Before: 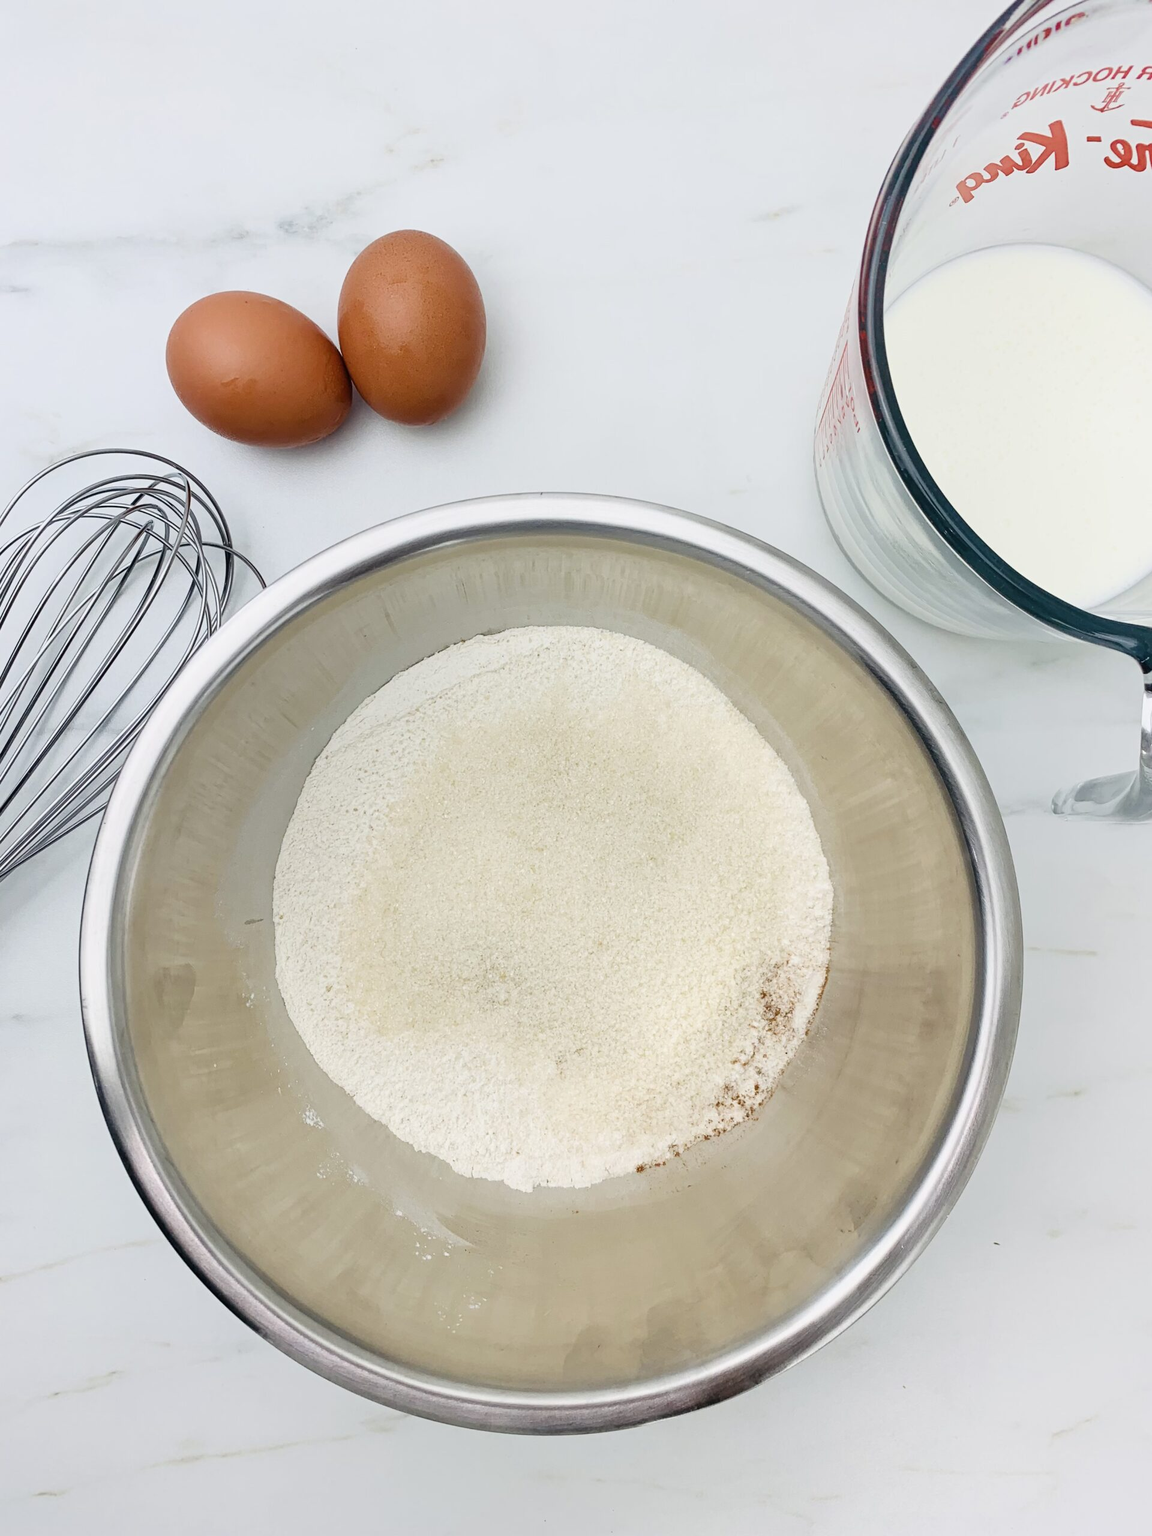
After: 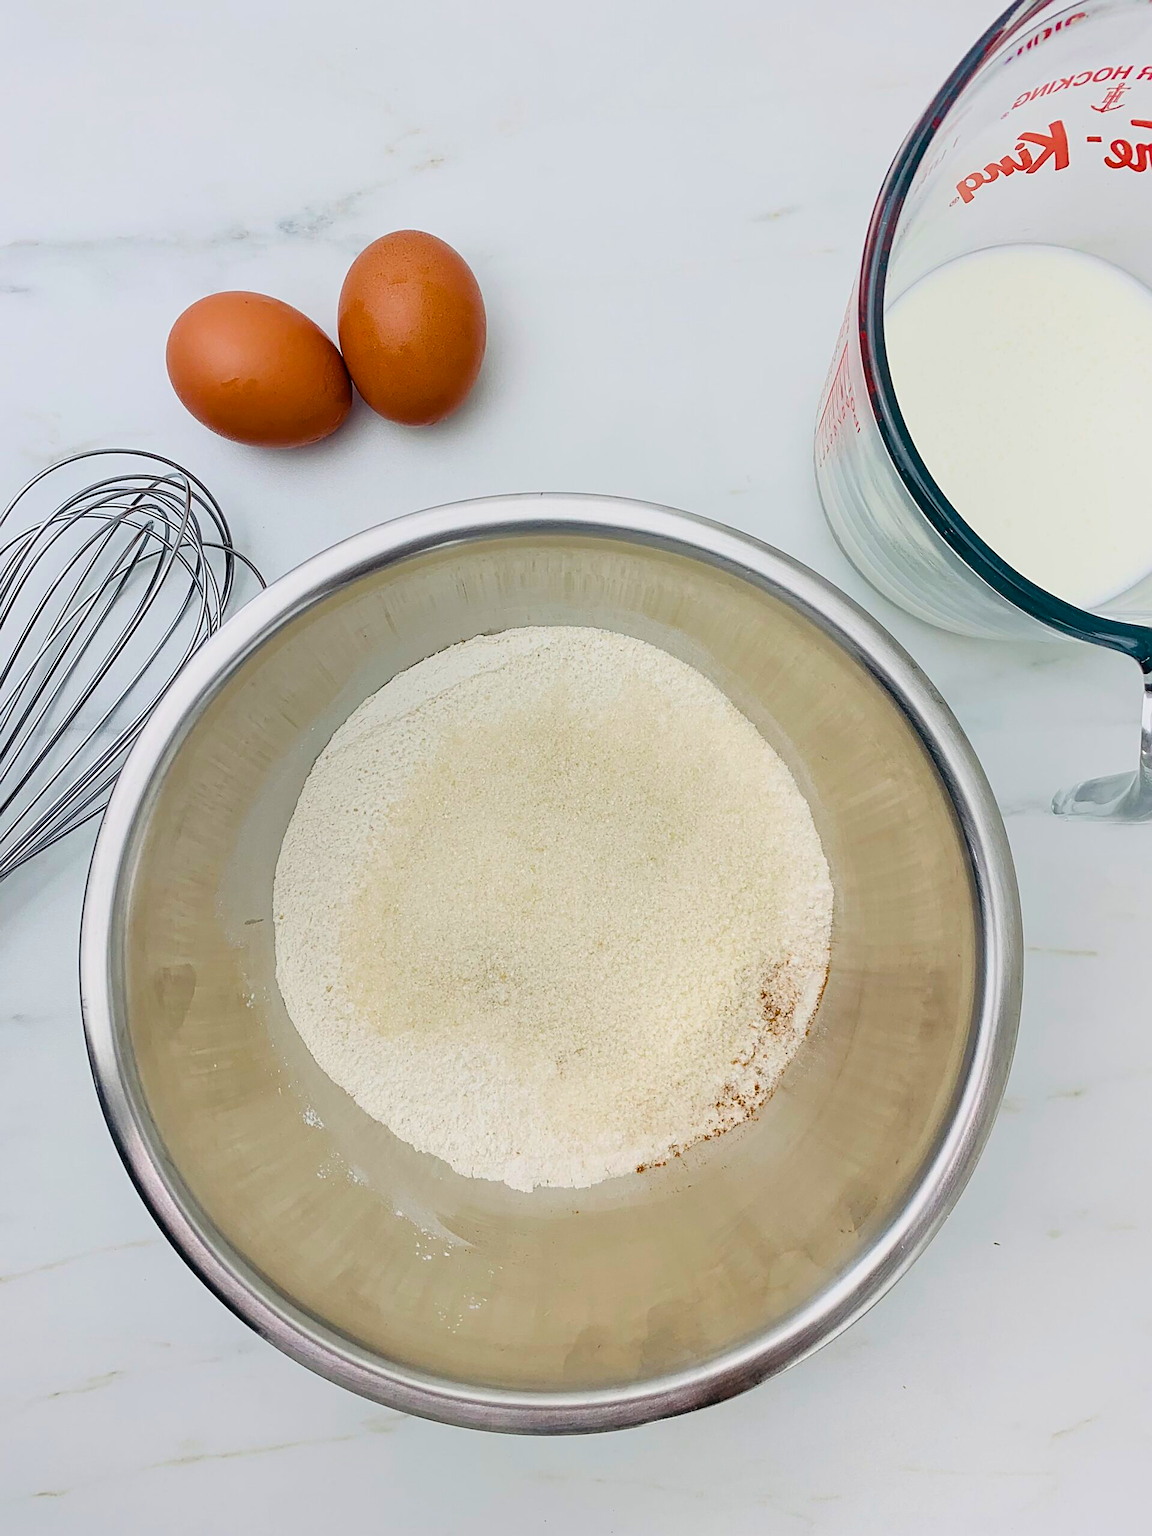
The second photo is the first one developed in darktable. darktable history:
color balance rgb: perceptual saturation grading › global saturation 20%, global vibrance 20%
exposure: exposure -0.177 EV, compensate highlight preservation false
sharpen: on, module defaults
